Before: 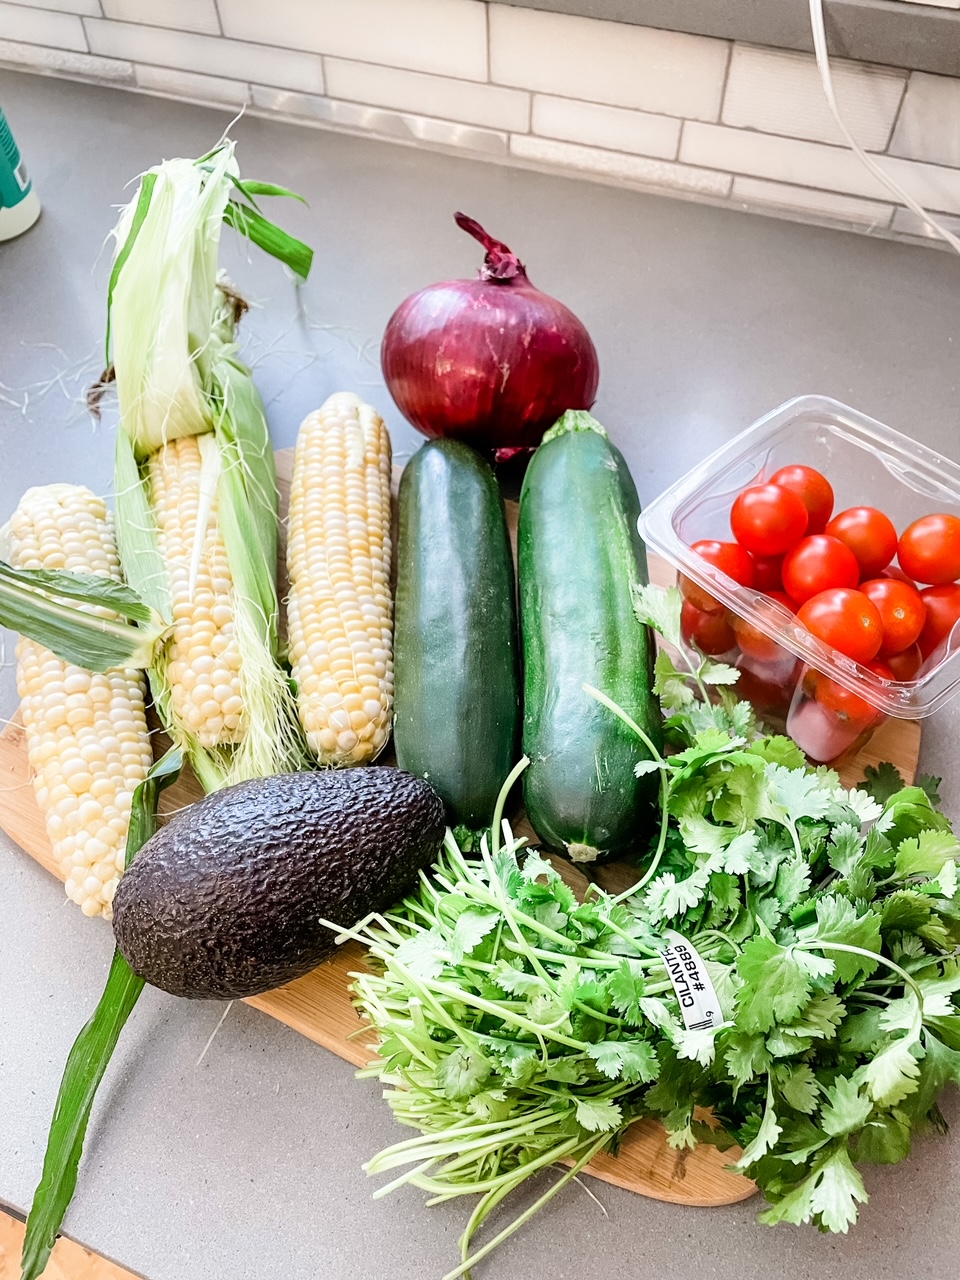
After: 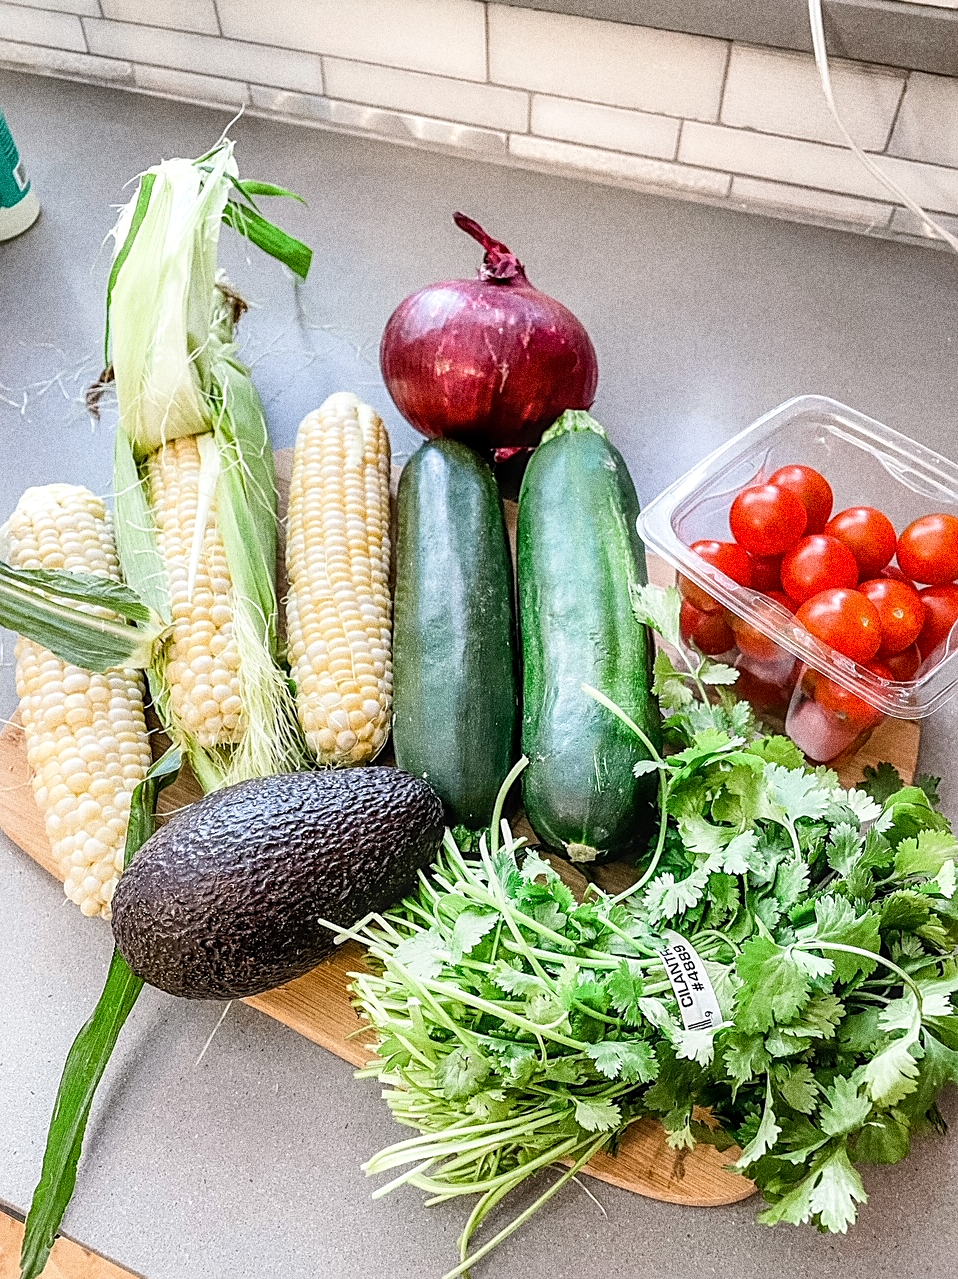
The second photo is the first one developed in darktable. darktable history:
grain: coarseness 10.62 ISO, strength 55.56%
local contrast: on, module defaults
crop and rotate: left 0.126%
sharpen: on, module defaults
